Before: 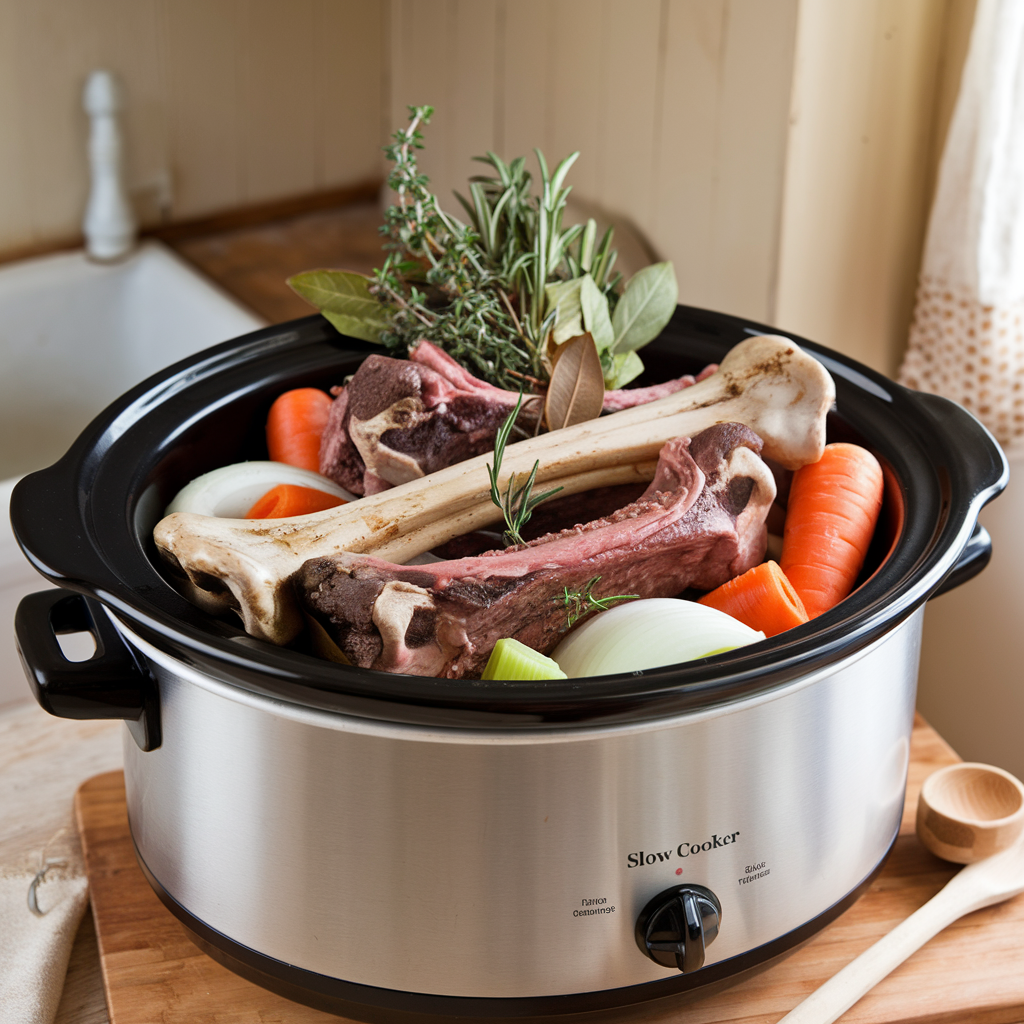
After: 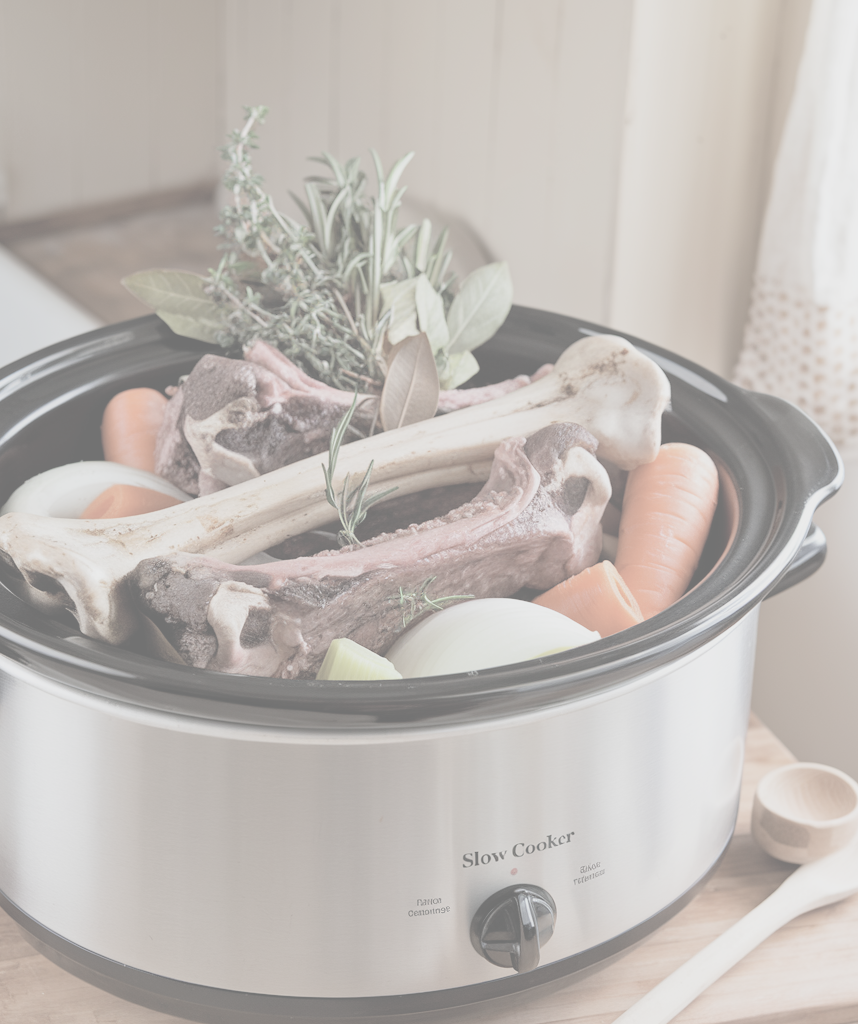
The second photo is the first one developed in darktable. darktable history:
crop: left 16.145%
contrast brightness saturation: contrast -0.32, brightness 0.75, saturation -0.78
